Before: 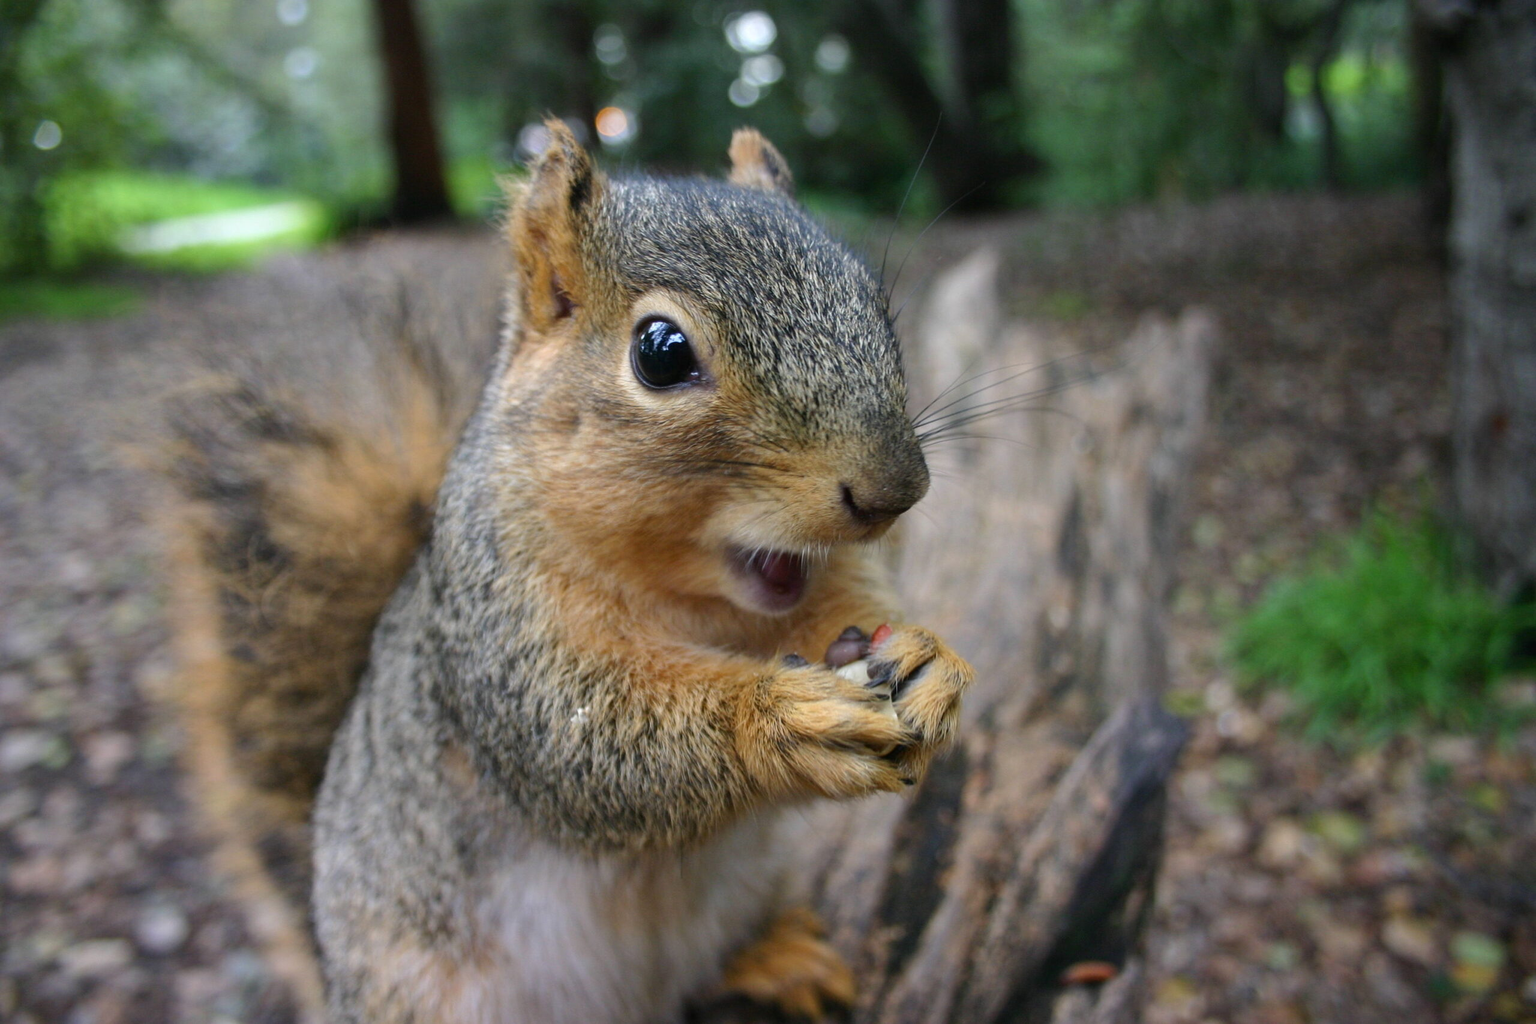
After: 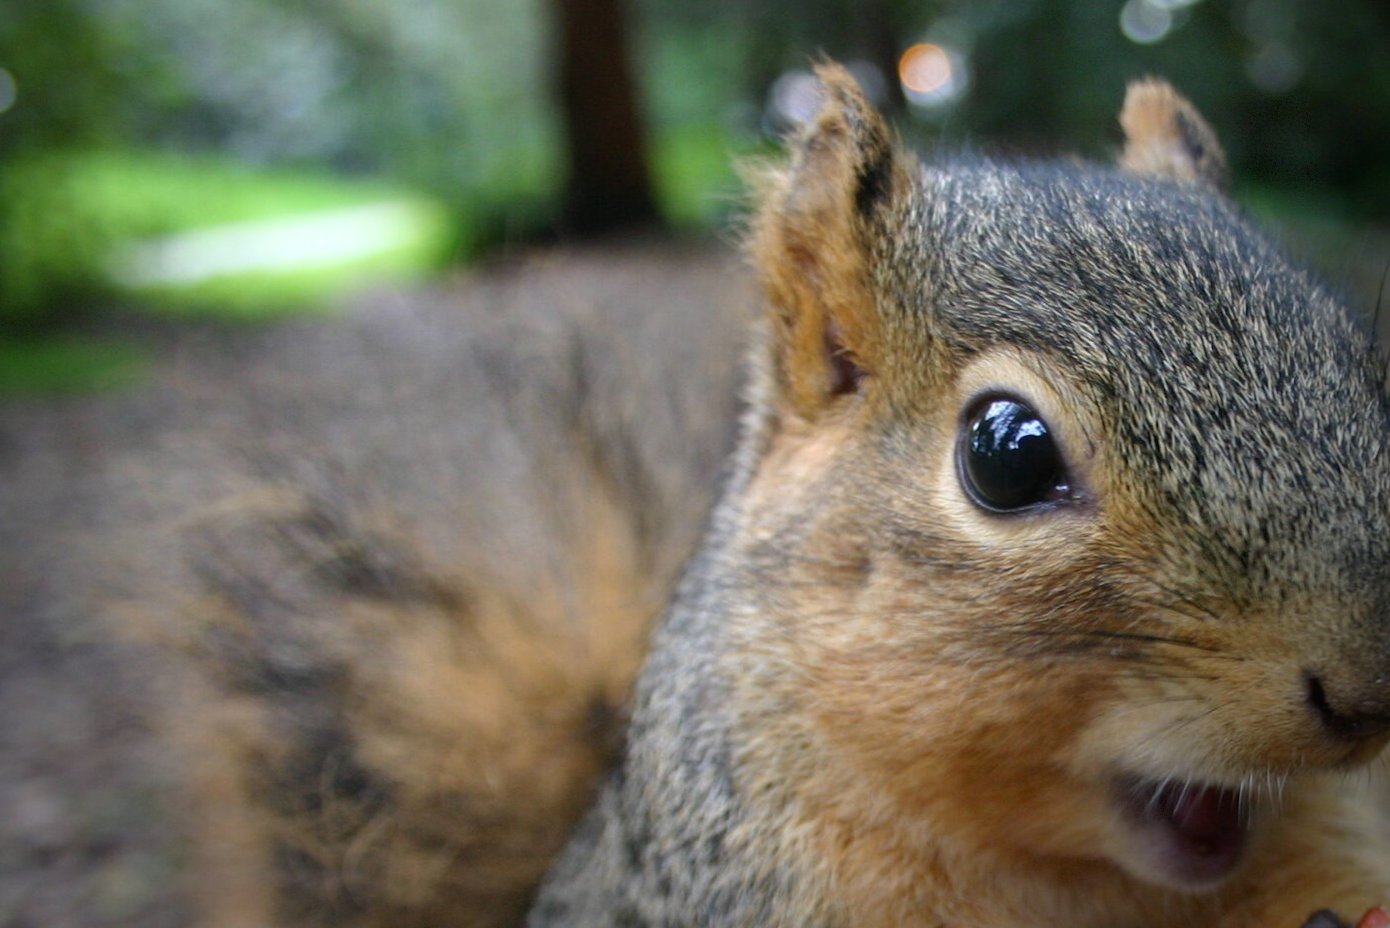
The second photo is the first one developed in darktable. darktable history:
crop and rotate: left 3.047%, top 7.509%, right 42.236%, bottom 37.598%
vignetting: fall-off start 68.33%, fall-off radius 30%, saturation 0.042, center (-0.066, -0.311), width/height ratio 0.992, shape 0.85, dithering 8-bit output
rotate and perspective: rotation 0.192°, lens shift (horizontal) -0.015, crop left 0.005, crop right 0.996, crop top 0.006, crop bottom 0.99
bloom: size 5%, threshold 95%, strength 15%
